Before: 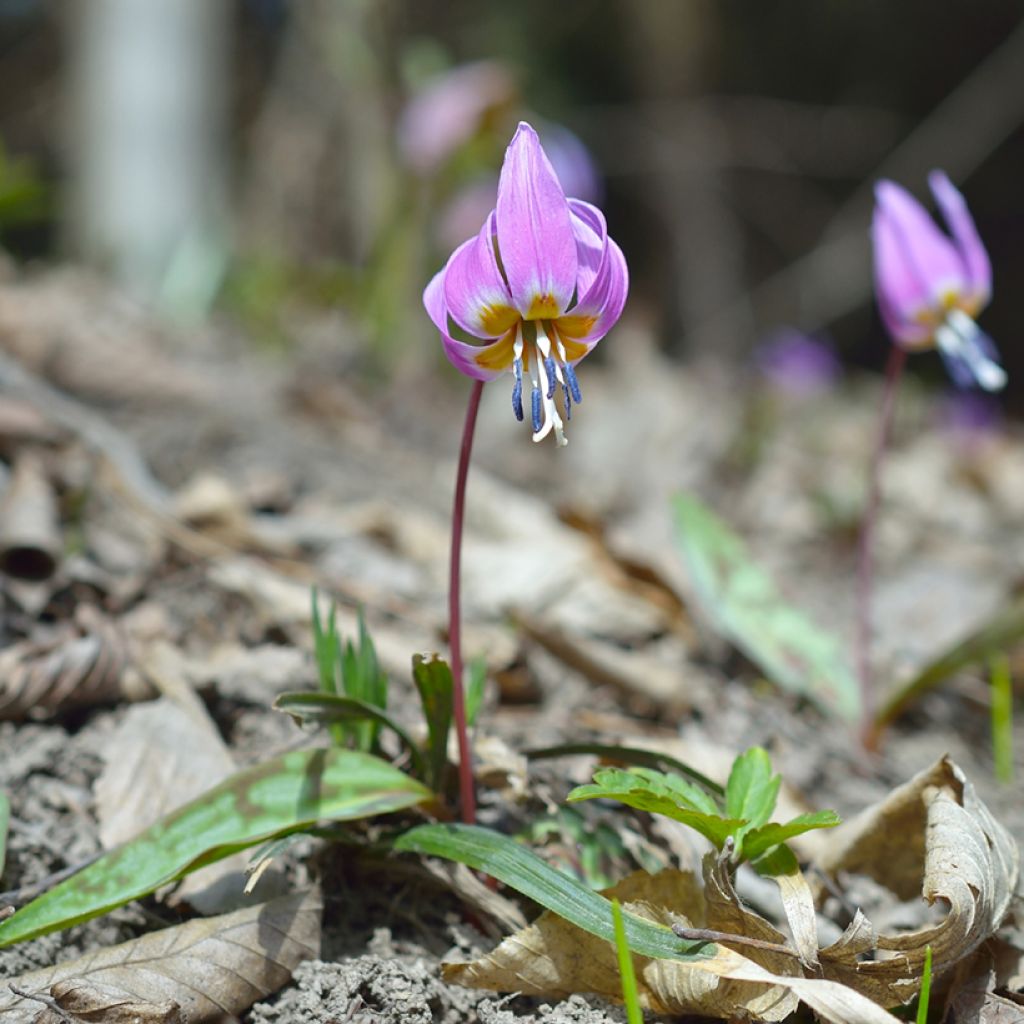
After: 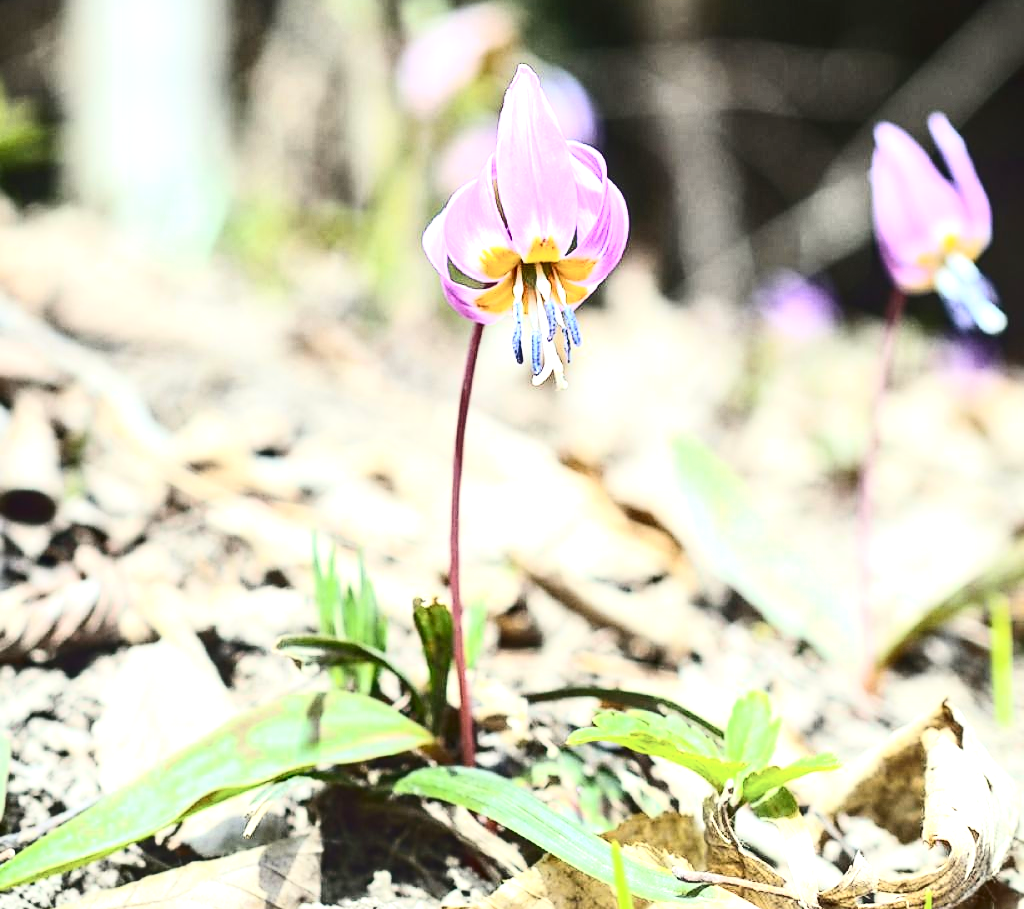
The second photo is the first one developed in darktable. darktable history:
contrast brightness saturation: contrast 0.487, saturation -0.09
exposure: black level correction 0, exposure 1.465 EV, compensate highlight preservation false
sharpen: radius 1.538, amount 0.371, threshold 1.229
local contrast: on, module defaults
crop and rotate: top 5.593%, bottom 5.604%
color correction: highlights b* 2.89
